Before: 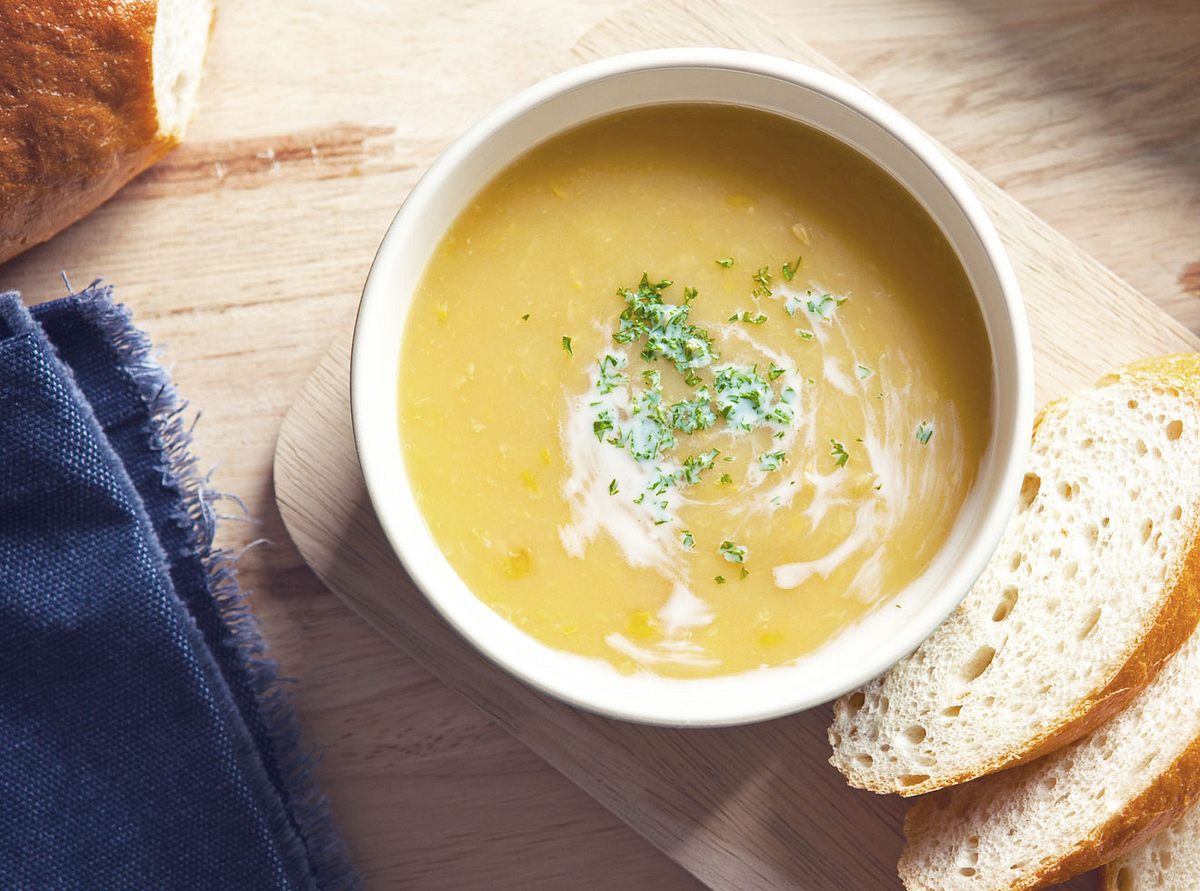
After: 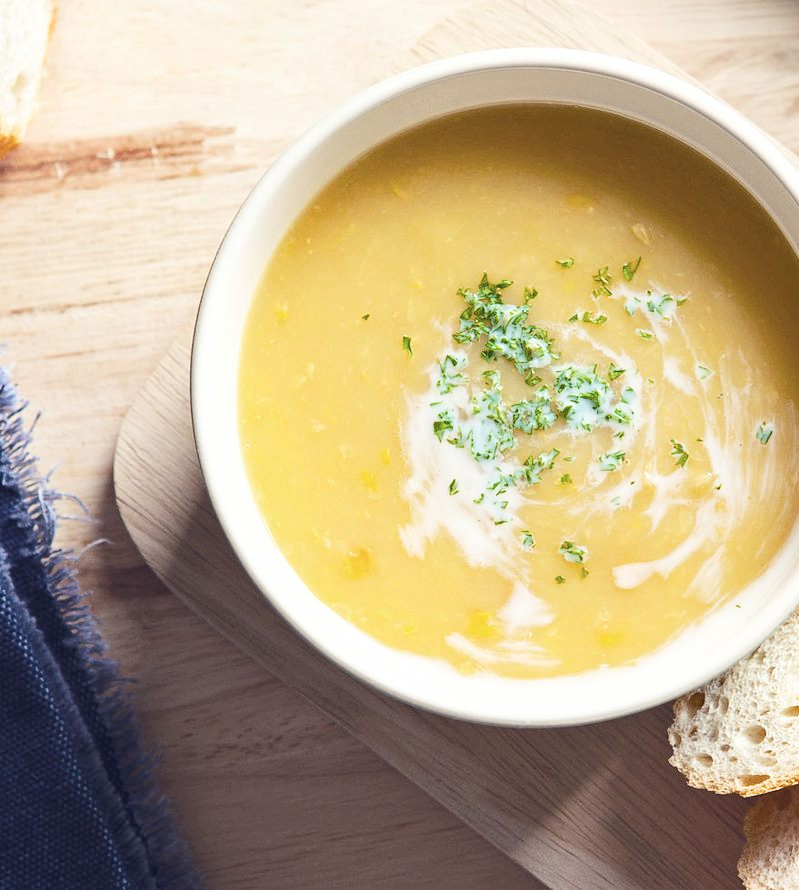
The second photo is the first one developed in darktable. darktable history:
crop and rotate: left 13.409%, right 19.924%
contrast brightness saturation: contrast 0.15, brightness 0.05
